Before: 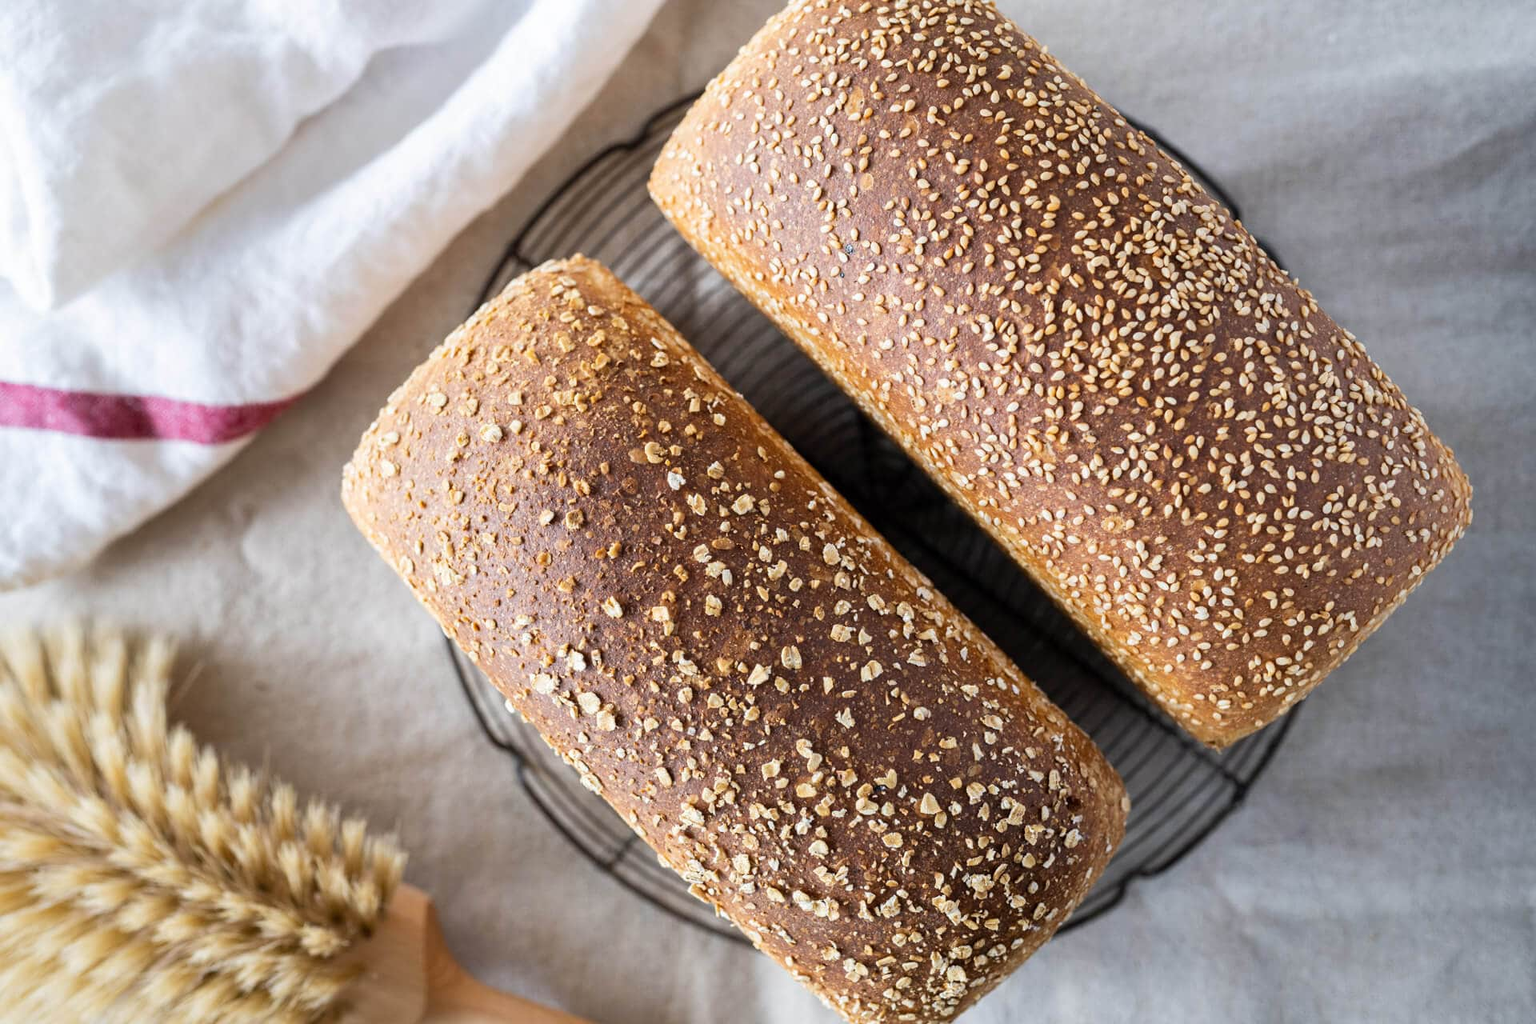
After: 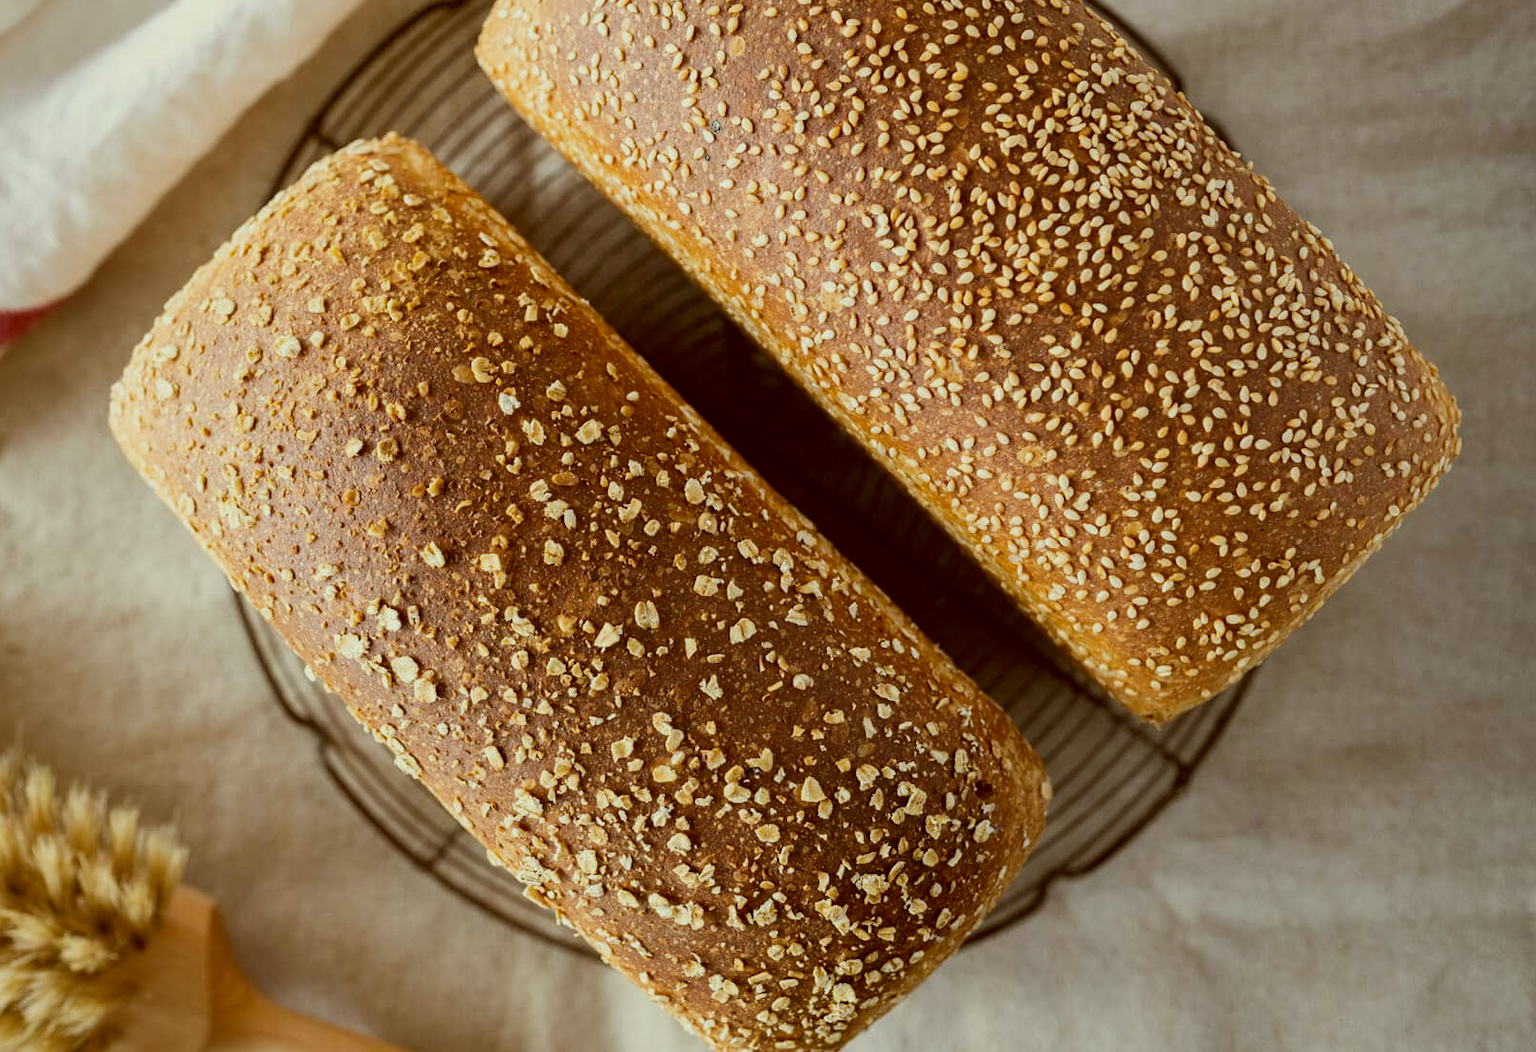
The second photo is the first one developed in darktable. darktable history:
crop: left 16.323%, top 14.034%
exposure: exposure -0.36 EV, compensate exposure bias true, compensate highlight preservation false
color correction: highlights a* -6.18, highlights b* 9.32, shadows a* 10.55, shadows b* 23.37
